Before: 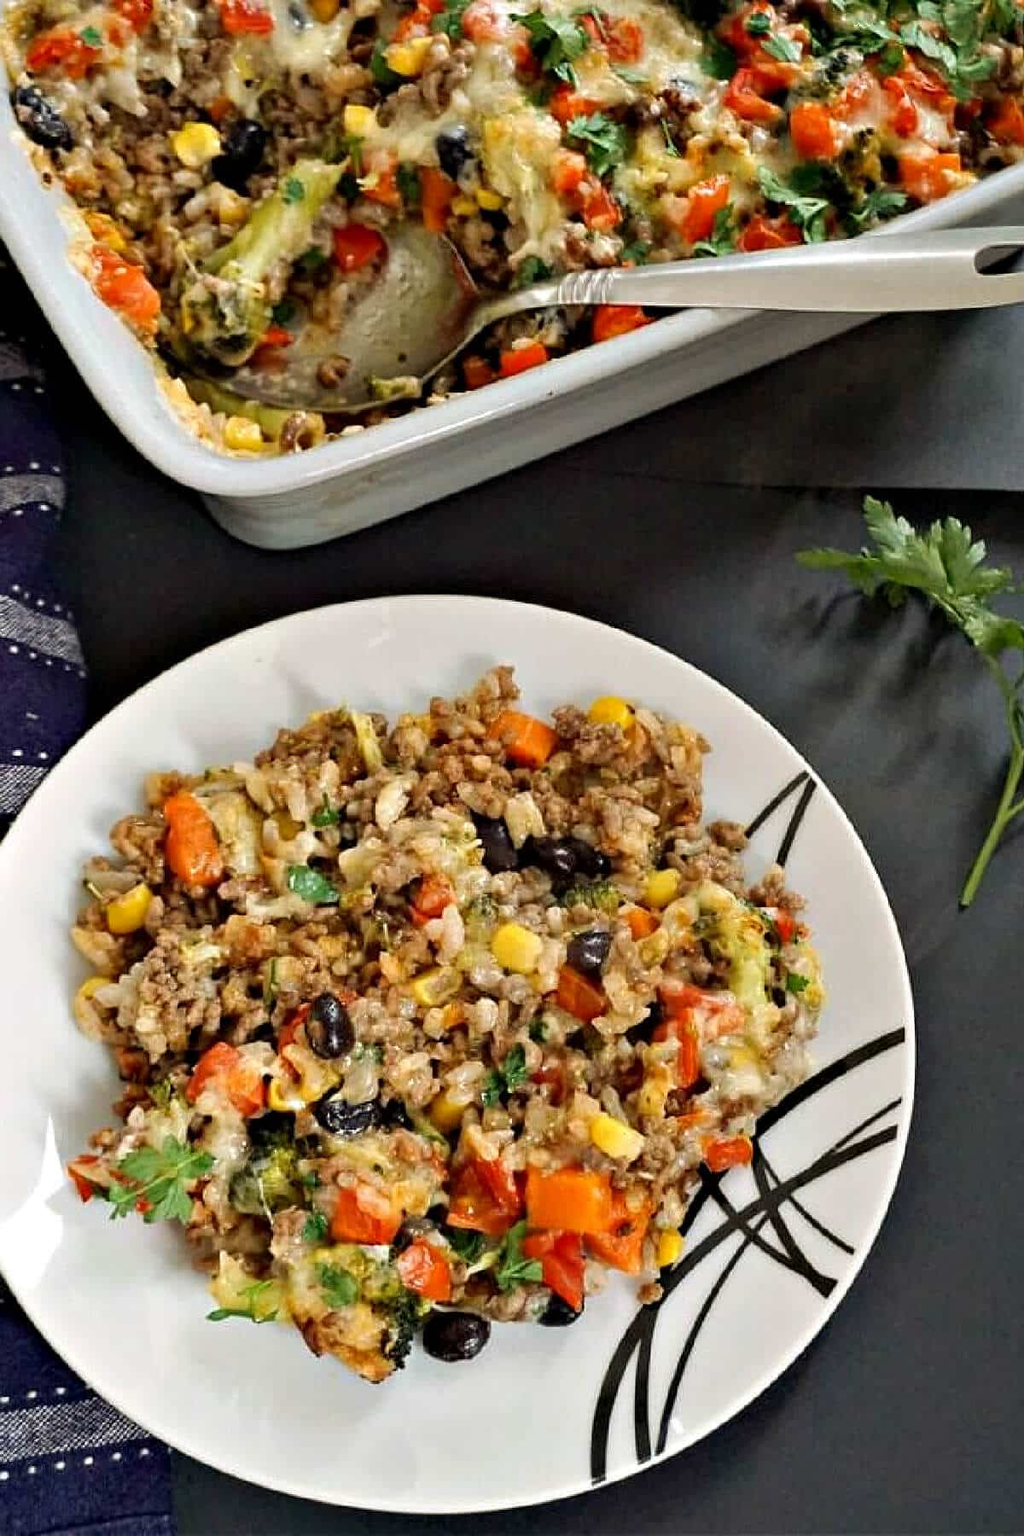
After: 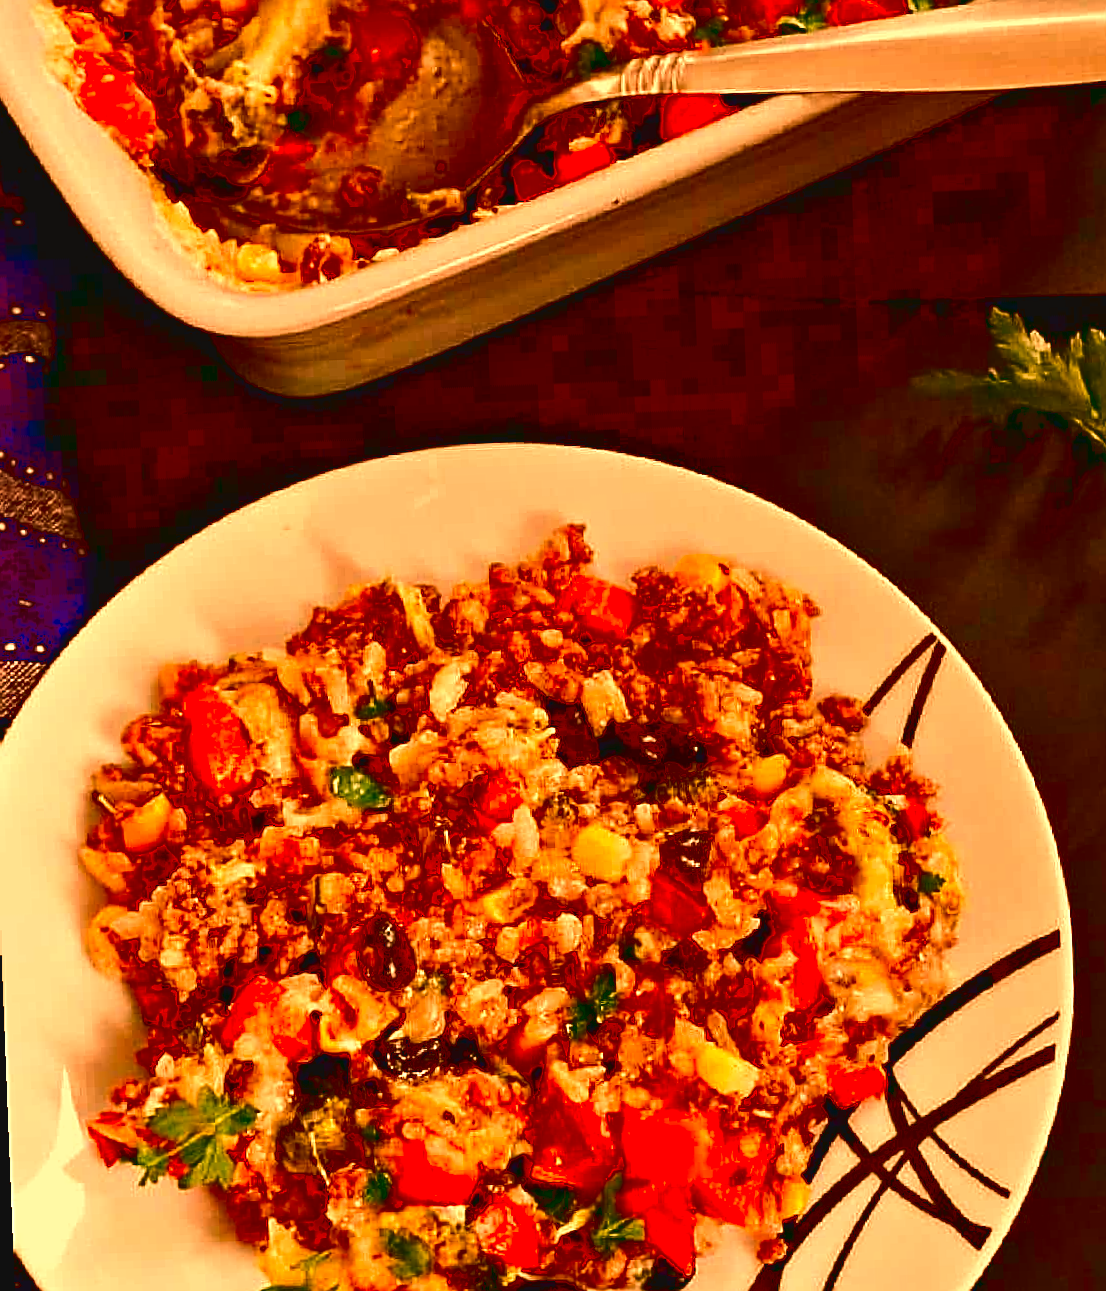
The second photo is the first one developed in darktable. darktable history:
tone equalizer: on, module defaults
rotate and perspective: rotation -2.12°, lens shift (vertical) 0.009, lens shift (horizontal) -0.008, automatic cropping original format, crop left 0.036, crop right 0.964, crop top 0.05, crop bottom 0.959
sharpen: on, module defaults
white balance: red 1.467, blue 0.684
tone curve: curves: ch0 [(0, 0.047) (0.199, 0.263) (0.47, 0.555) (0.805, 0.839) (1, 0.962)], color space Lab, linked channels, preserve colors none
crop and rotate: angle 0.03°, top 11.643%, right 5.651%, bottom 11.189%
contrast brightness saturation: contrast 0.09, brightness -0.59, saturation 0.17
